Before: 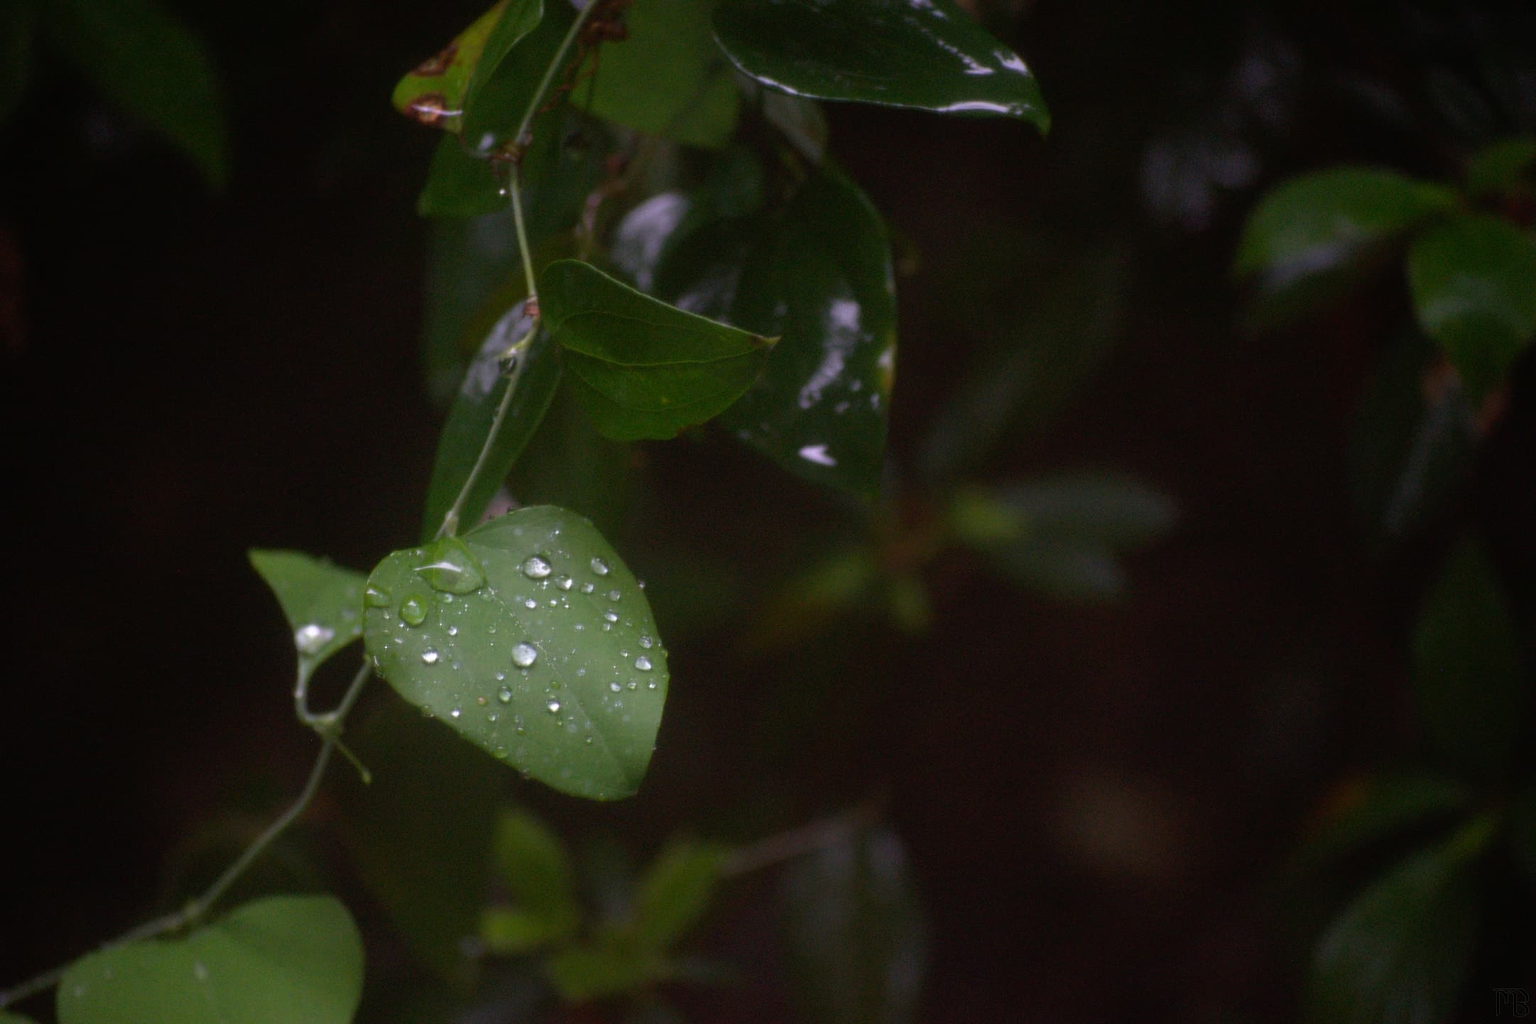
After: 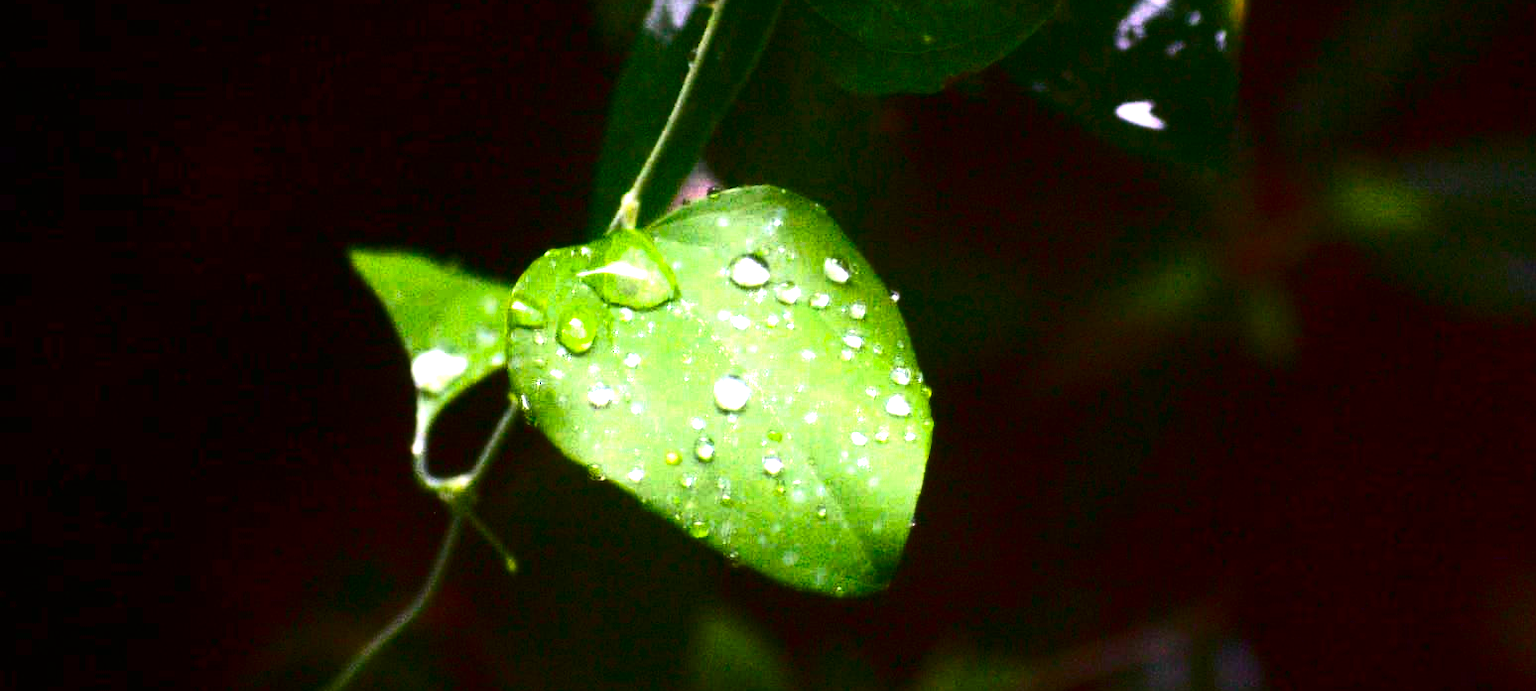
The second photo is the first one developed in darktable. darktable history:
crop: top 36.45%, right 28.203%, bottom 15.09%
contrast brightness saturation: contrast 0.244, brightness -0.233, saturation 0.136
color balance rgb: shadows lift › chroma 2.053%, shadows lift › hue 248.35°, highlights gain › chroma 1.014%, highlights gain › hue 54.14°, perceptual saturation grading › global saturation 30.89%, perceptual brilliance grading › global brilliance 34.503%, perceptual brilliance grading › highlights 50.53%, perceptual brilliance grading › mid-tones 59.005%, perceptual brilliance grading › shadows 34.446%, global vibrance 20%
